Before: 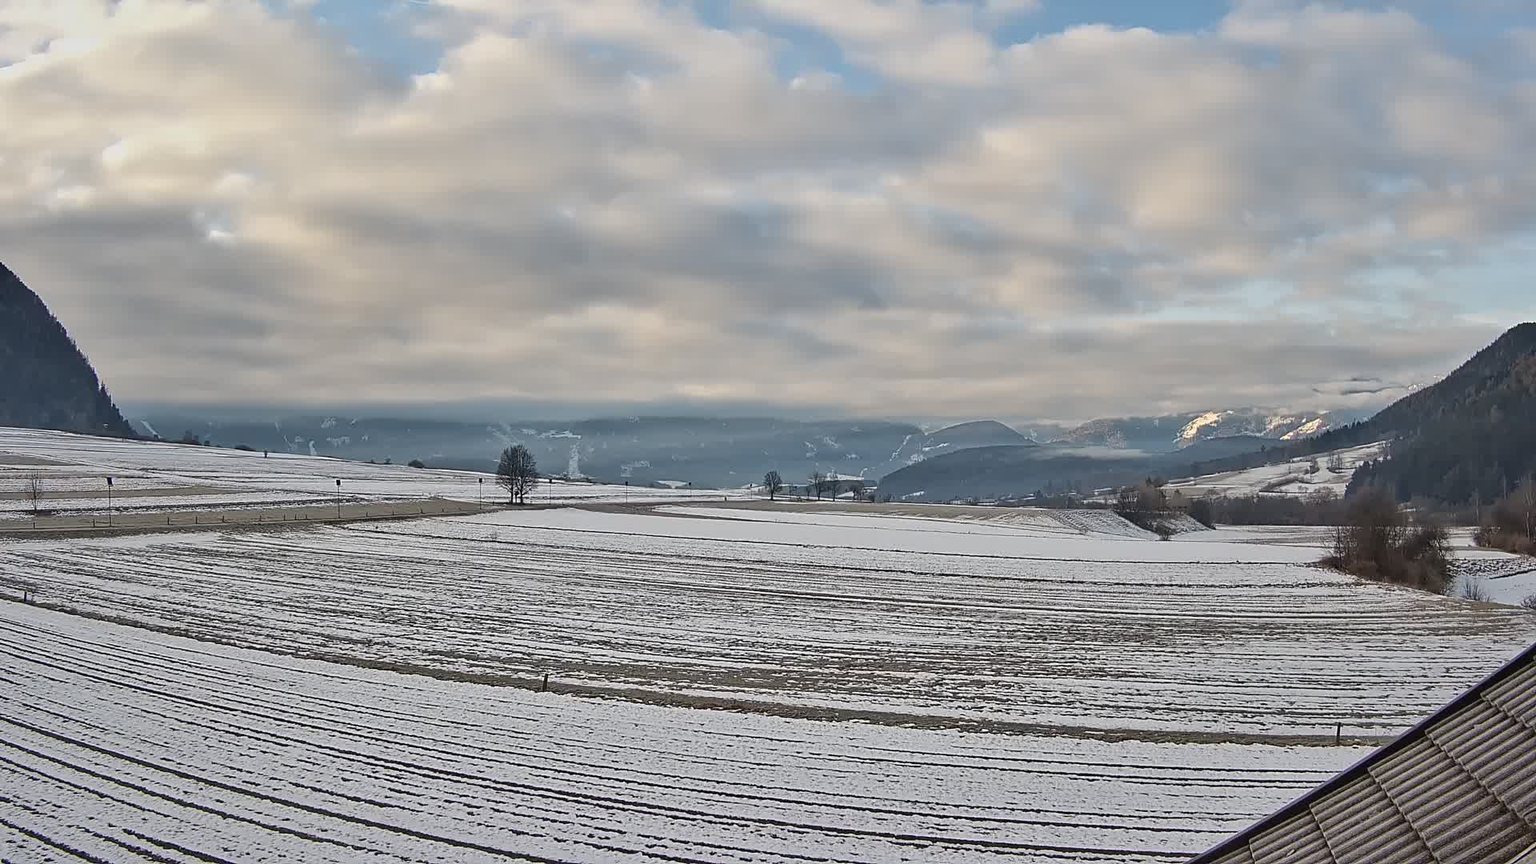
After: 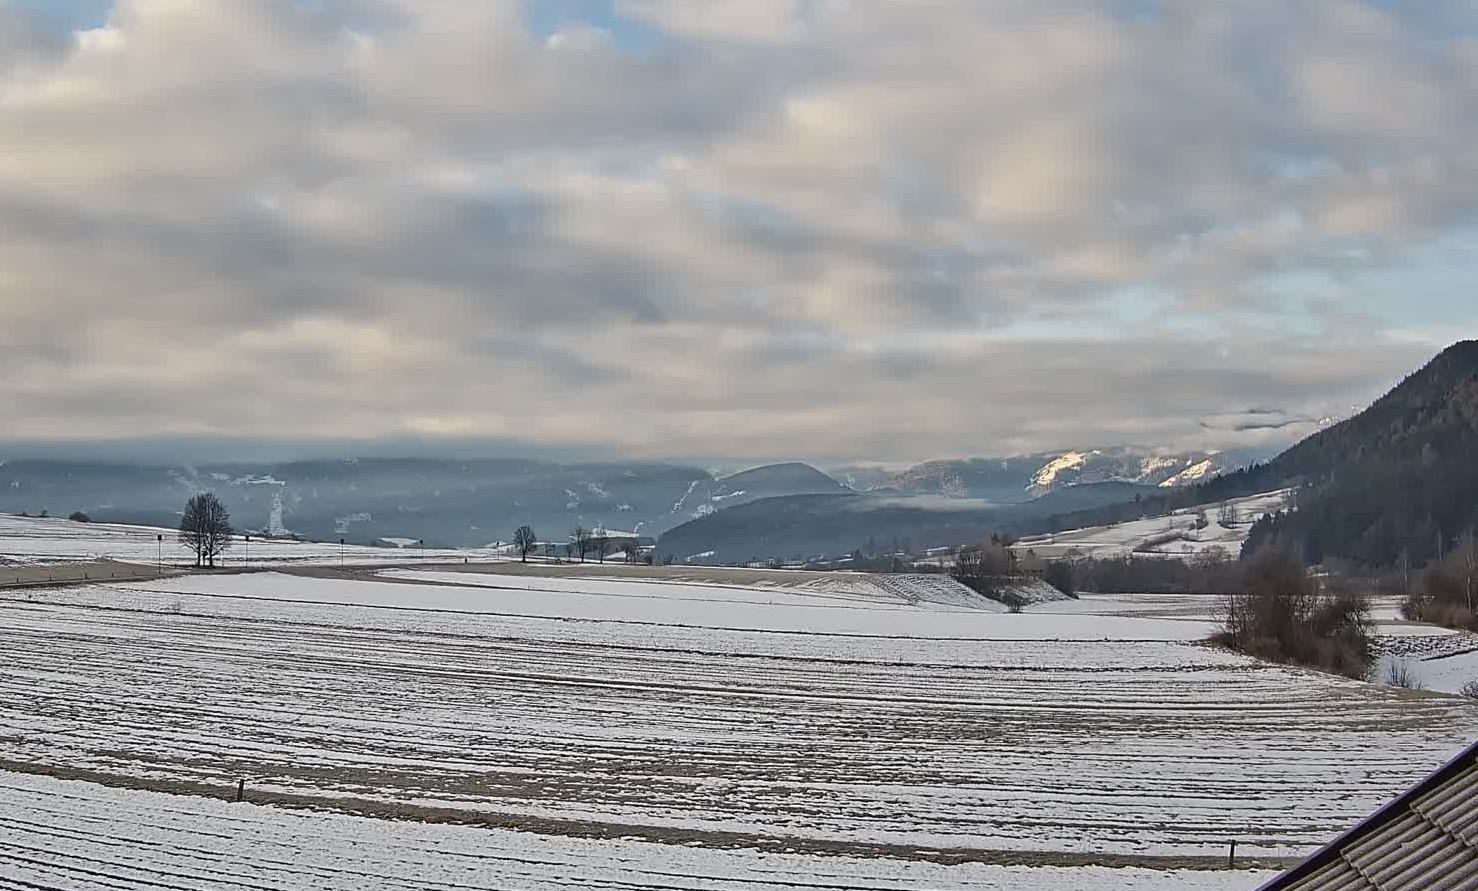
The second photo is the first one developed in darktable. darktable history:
crop: left 22.989%, top 5.925%, bottom 11.531%
